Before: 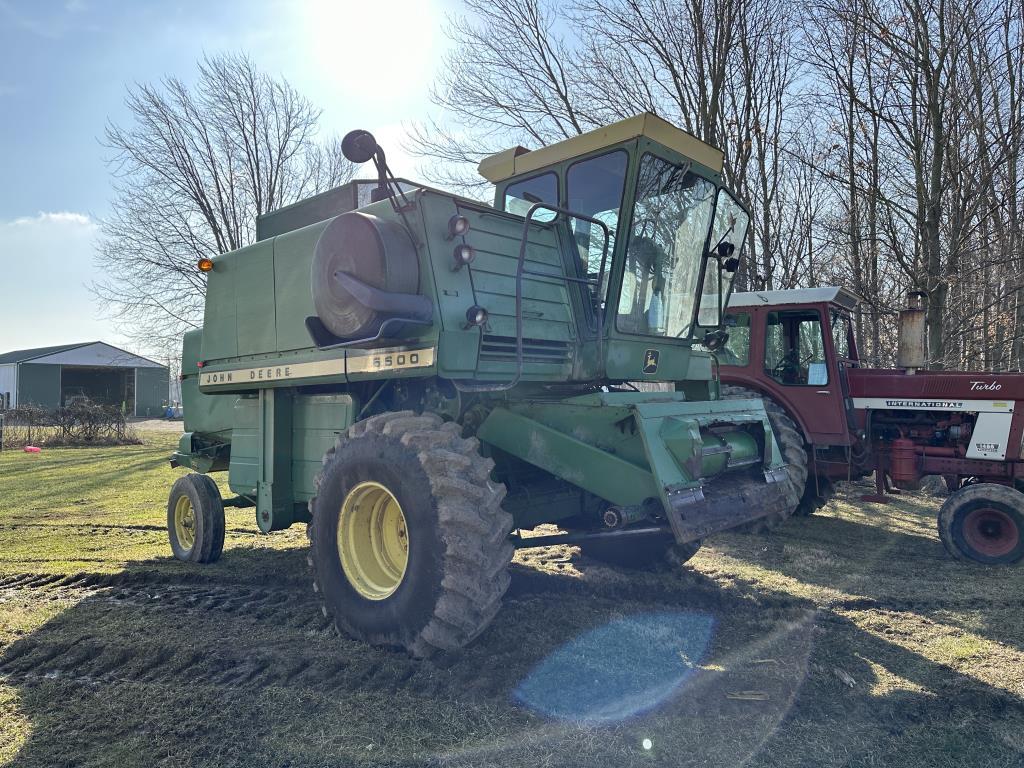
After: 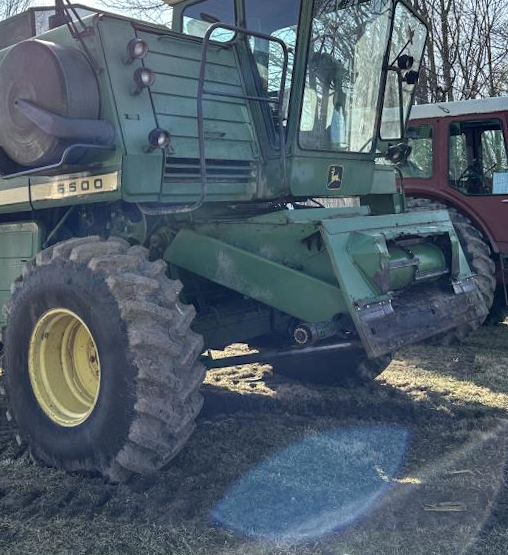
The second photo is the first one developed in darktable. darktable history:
local contrast: on, module defaults
tone equalizer: on, module defaults
rotate and perspective: rotation -2.29°, automatic cropping off
exposure: compensate highlight preservation false
crop: left 31.379%, top 24.658%, right 20.326%, bottom 6.628%
